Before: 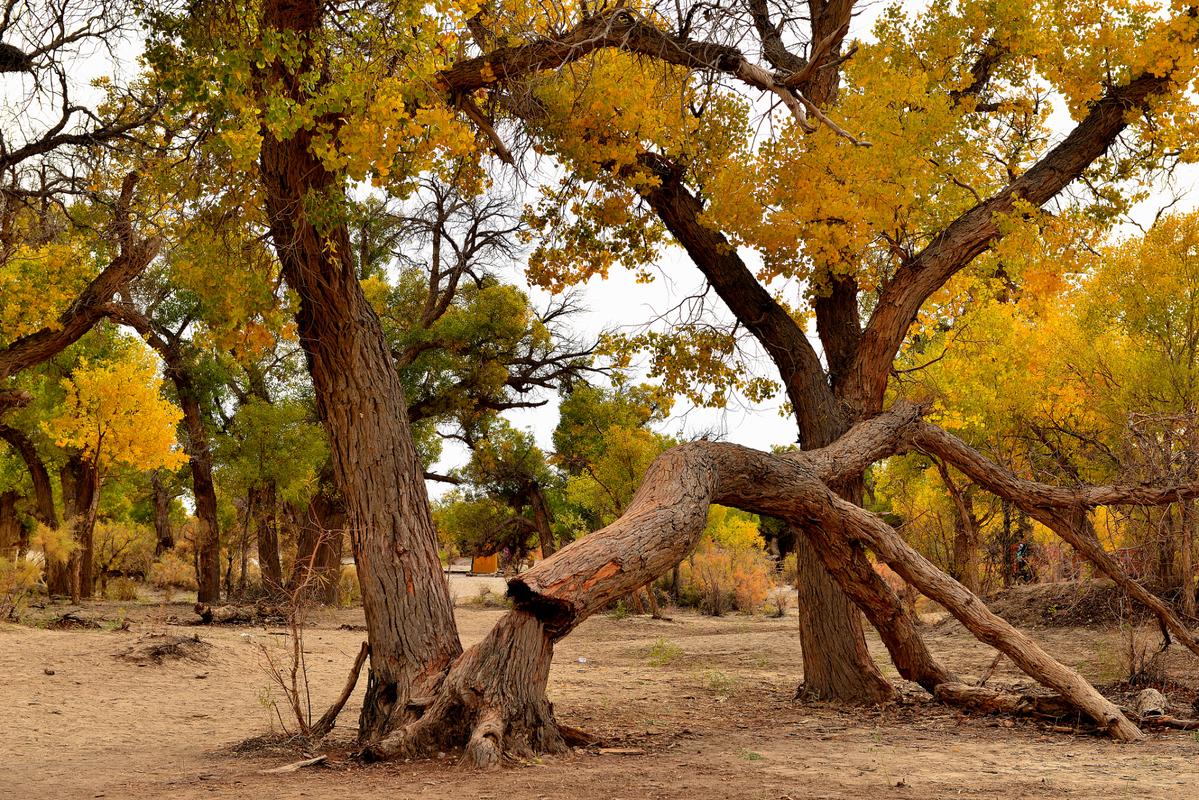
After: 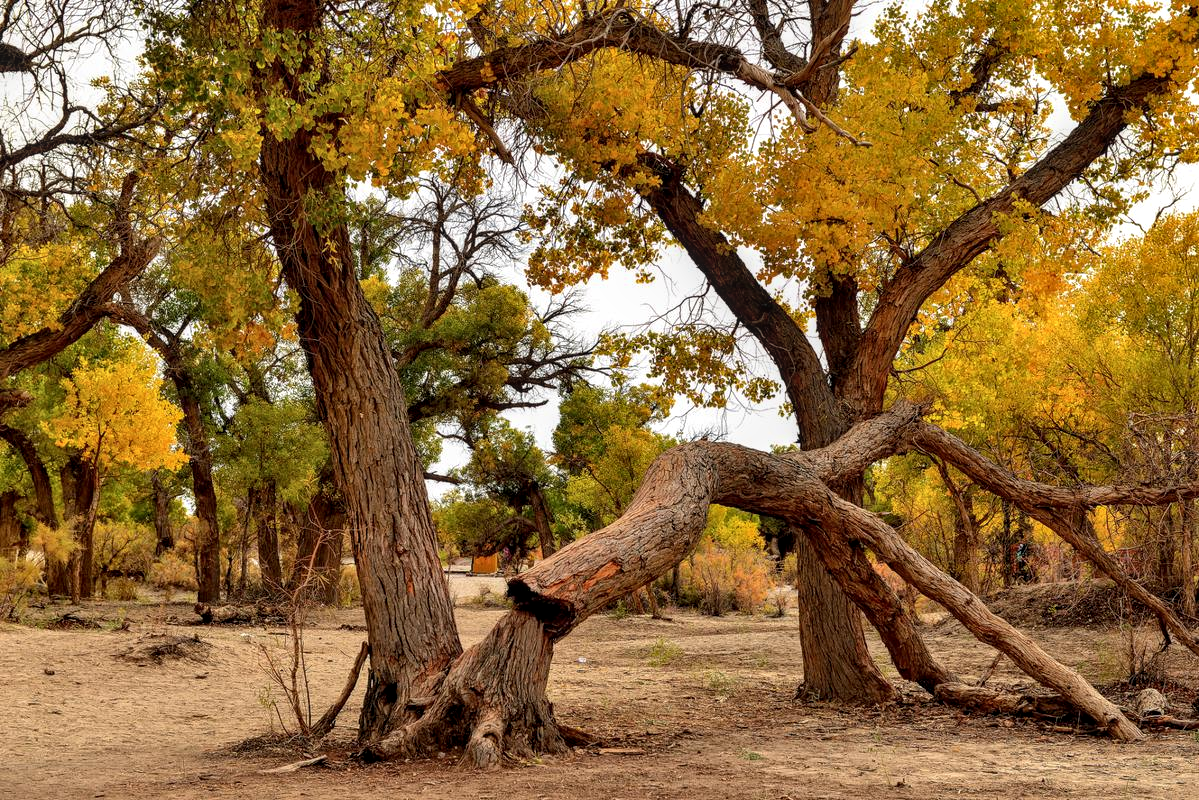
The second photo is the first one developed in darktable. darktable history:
local contrast: detail 130%
shadows and highlights: low approximation 0.01, soften with gaussian
